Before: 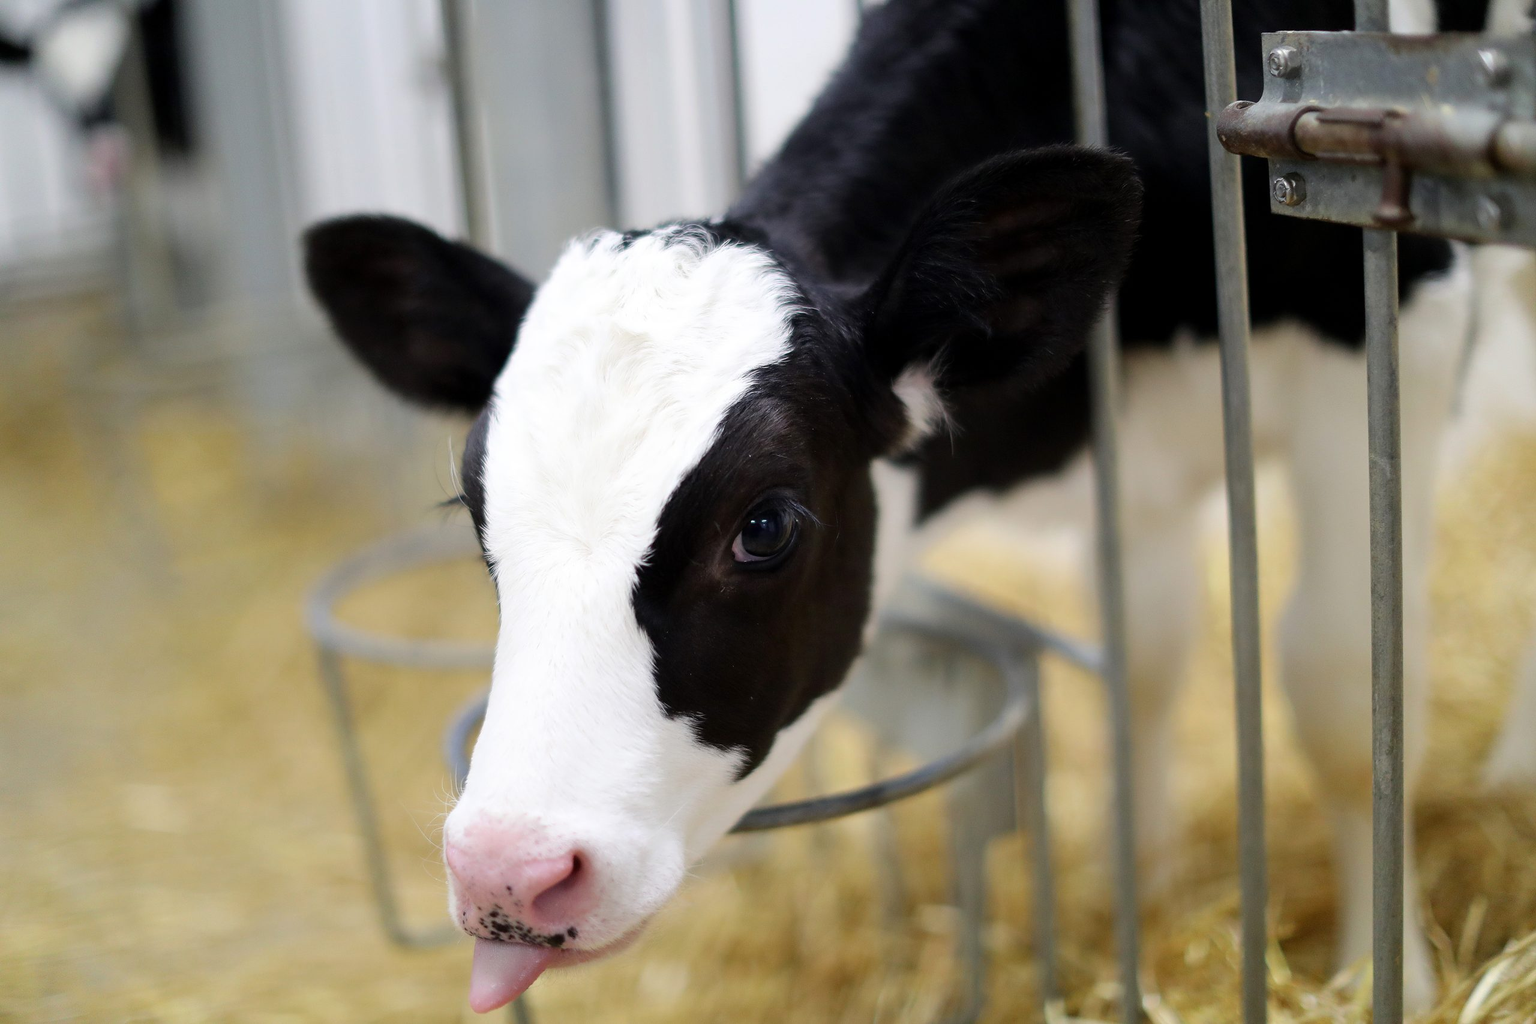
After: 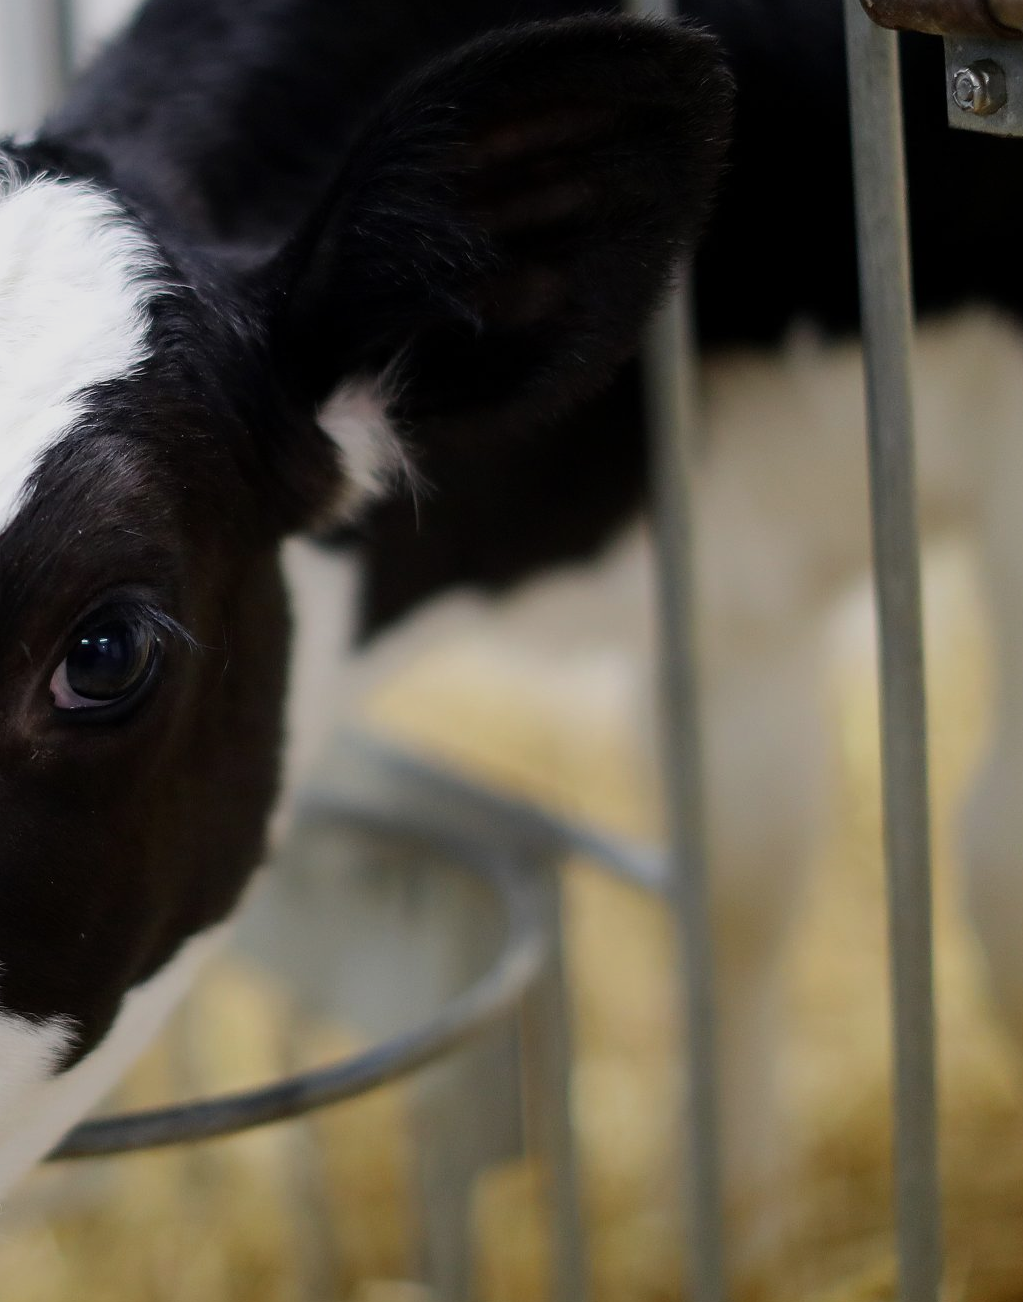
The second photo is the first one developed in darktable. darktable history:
exposure: exposure -0.36 EV, compensate highlight preservation false
crop: left 45.721%, top 13.393%, right 14.118%, bottom 10.01%
